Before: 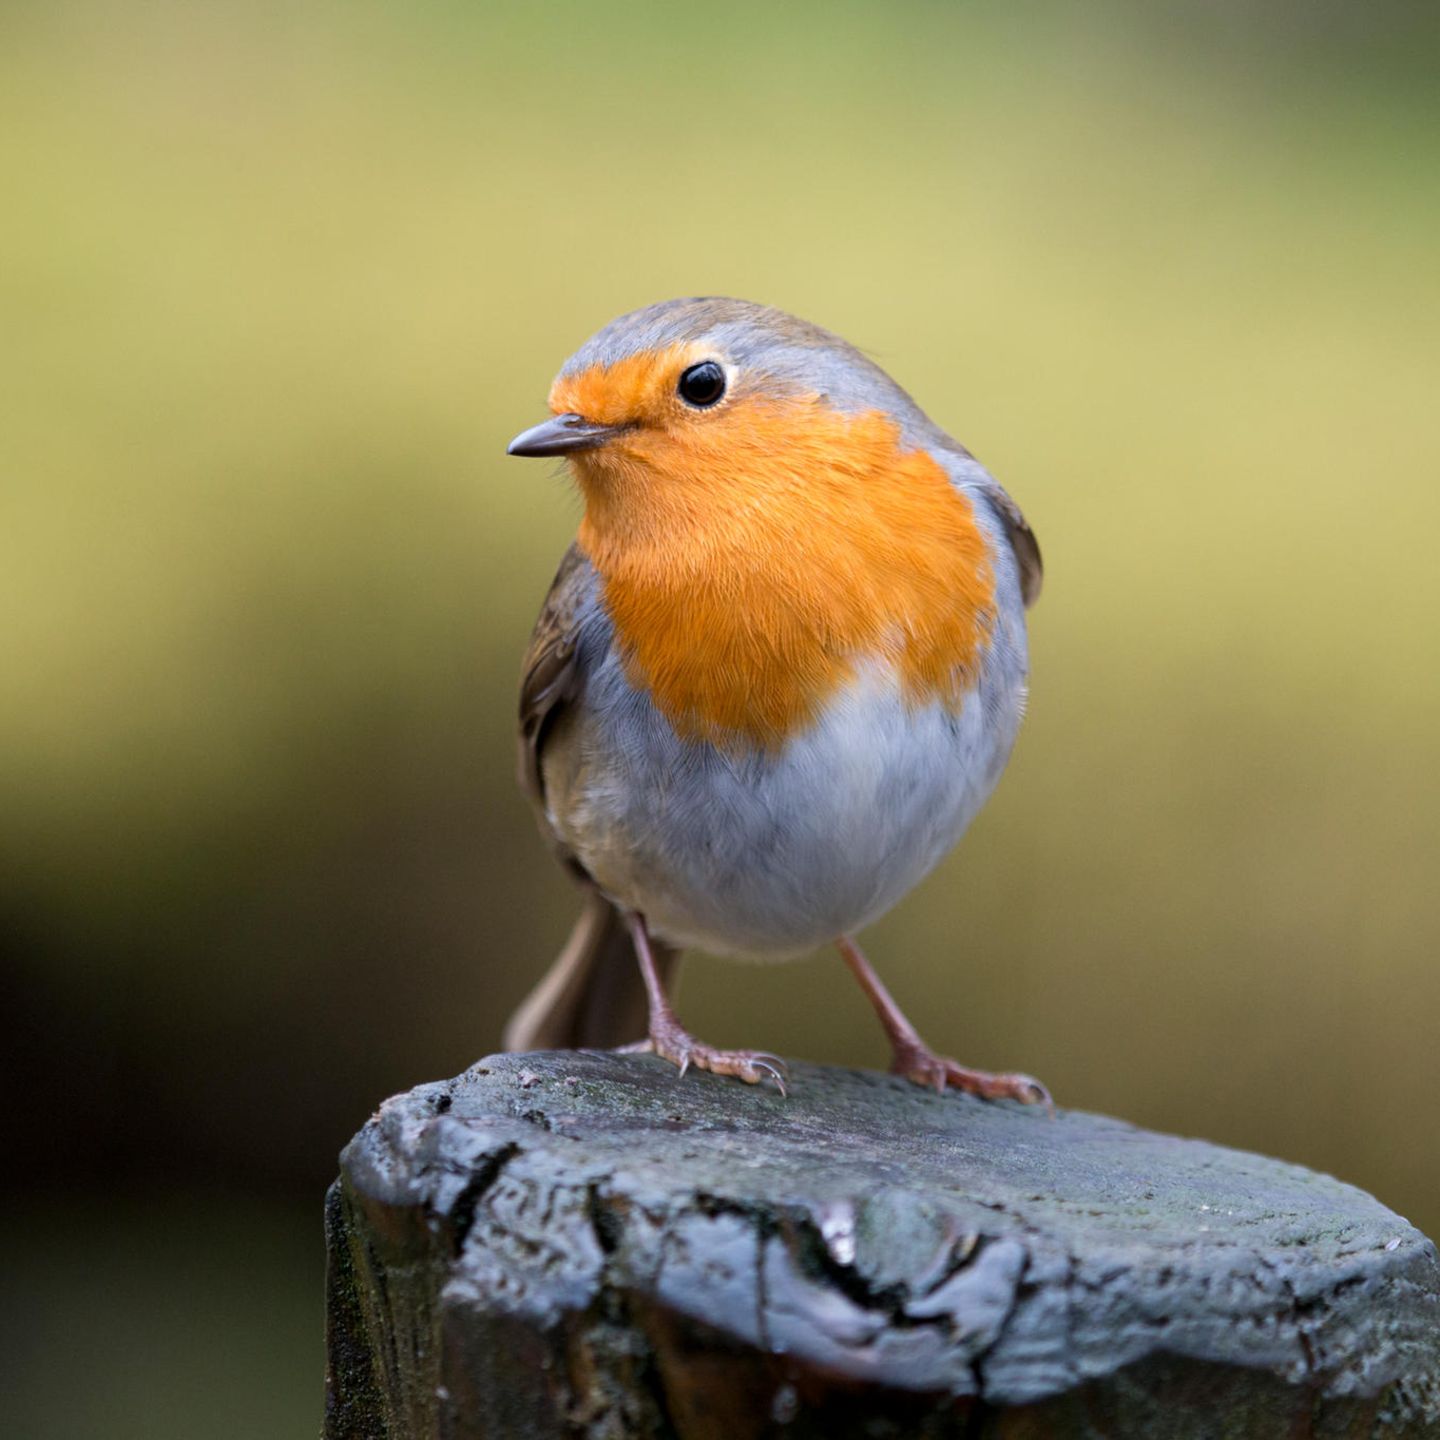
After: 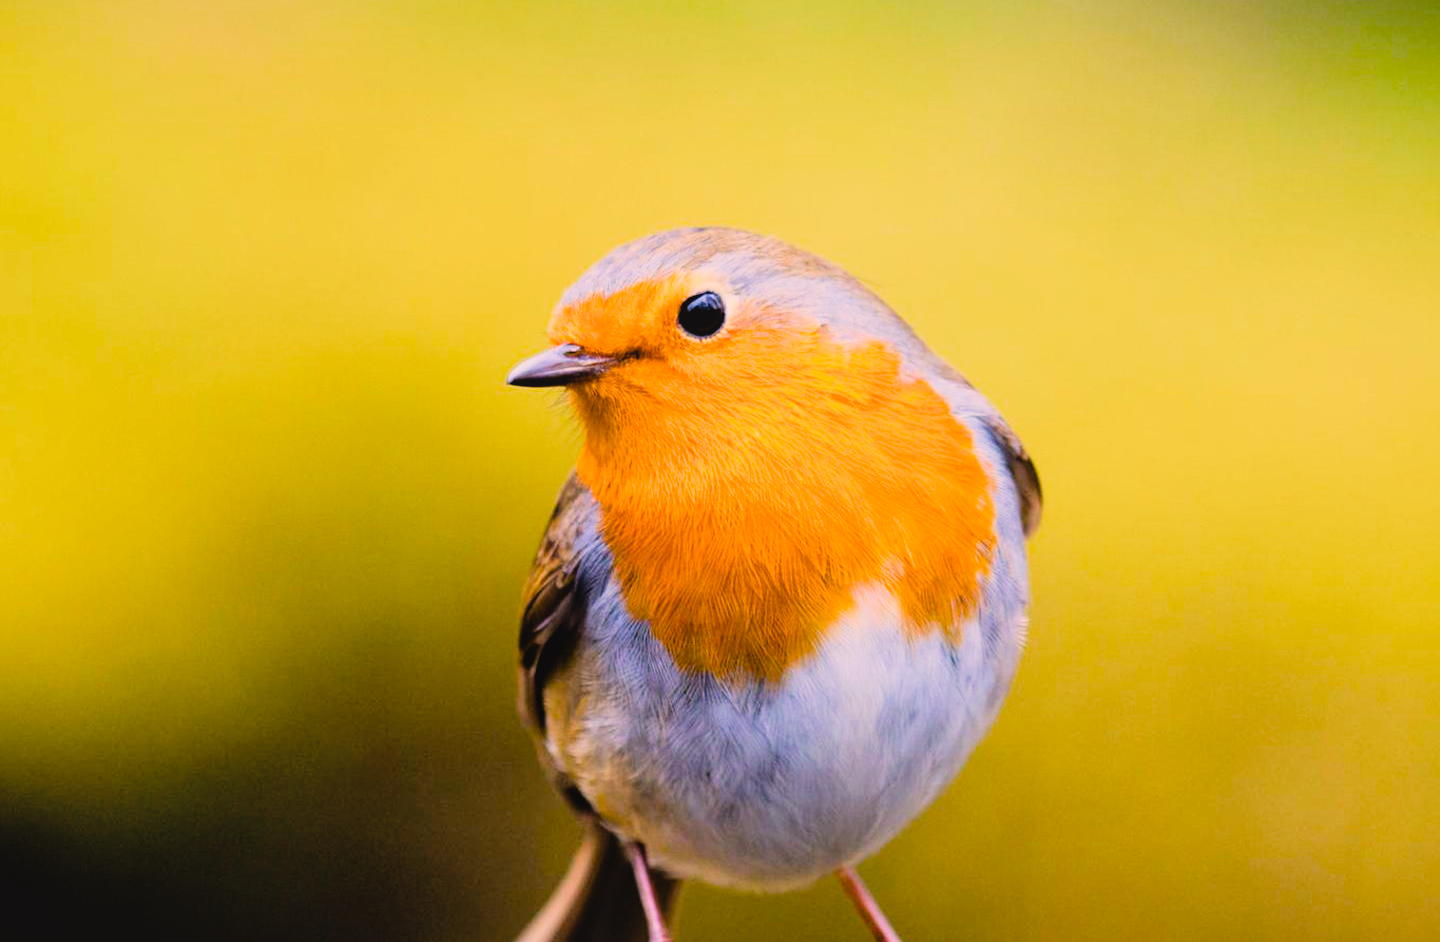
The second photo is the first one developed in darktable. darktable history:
exposure: exposure 0.201 EV, compensate highlight preservation false
tone curve: curves: ch0 [(0, 0) (0.091, 0.077) (0.389, 0.458) (0.745, 0.82) (0.856, 0.899) (0.92, 0.938) (1, 0.973)]; ch1 [(0, 0) (0.437, 0.404) (0.5, 0.5) (0.529, 0.55) (0.58, 0.6) (0.616, 0.649) (1, 1)]; ch2 [(0, 0) (0.442, 0.415) (0.5, 0.5) (0.535, 0.557) (0.585, 0.62) (1, 1)], color space Lab, linked channels, preserve colors none
local contrast: mode bilateral grid, contrast 21, coarseness 49, detail 119%, midtone range 0.2
crop and rotate: top 4.928%, bottom 29.619%
color correction: highlights a* 12.56, highlights b* 5.55
filmic rgb: black relative exposure -7.5 EV, white relative exposure 4.99 EV, hardness 3.34, contrast 1.297
color balance rgb: highlights gain › luminance 5.655%, highlights gain › chroma 2.502%, highlights gain › hue 92.7°, linear chroma grading › global chroma 14.644%, perceptual saturation grading › global saturation 38.829%, perceptual saturation grading › highlights -25.097%, perceptual saturation grading › mid-tones 34.774%, perceptual saturation grading › shadows 34.971%
contrast brightness saturation: contrast -0.115
